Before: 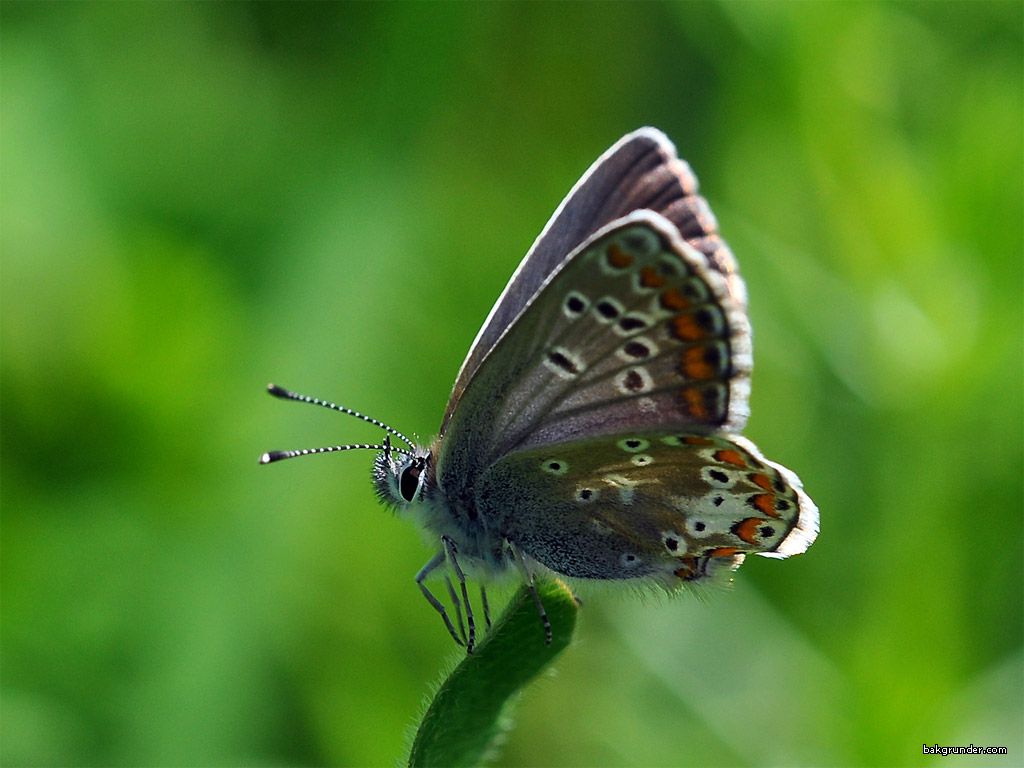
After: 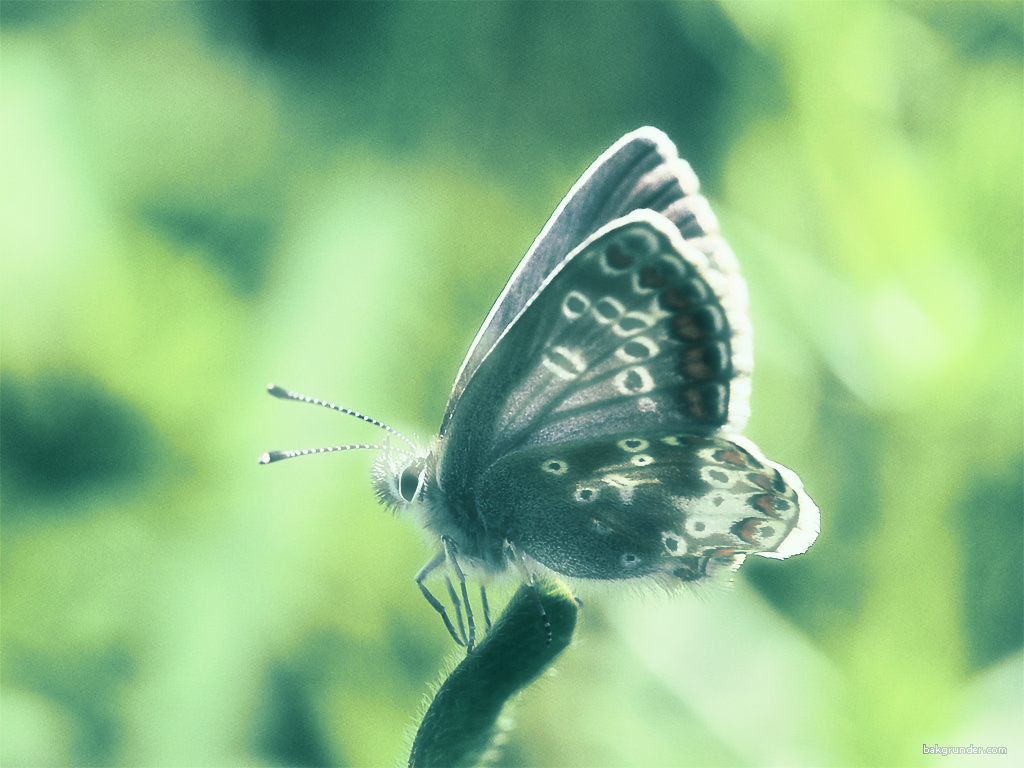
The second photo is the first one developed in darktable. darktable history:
color balance rgb: perceptual saturation grading › global saturation 20%, global vibrance 20%
haze removal: strength -0.9, distance 0.225, compatibility mode true, adaptive false
contrast brightness saturation: contrast 0.57, brightness 0.57, saturation -0.34
split-toning: shadows › hue 186.43°, highlights › hue 49.29°, compress 30.29%
white balance: red 0.924, blue 1.095
